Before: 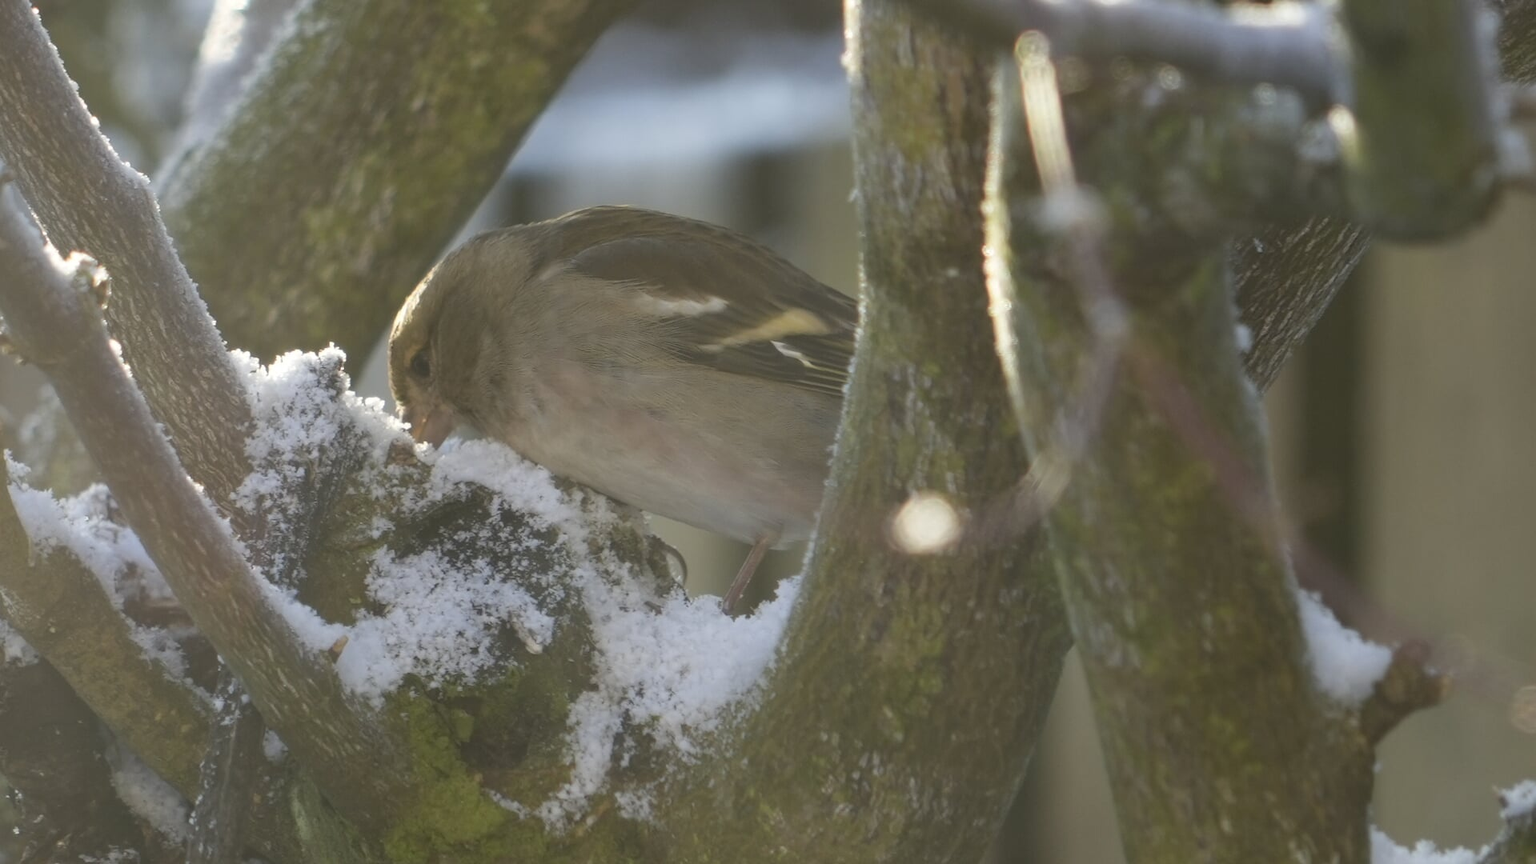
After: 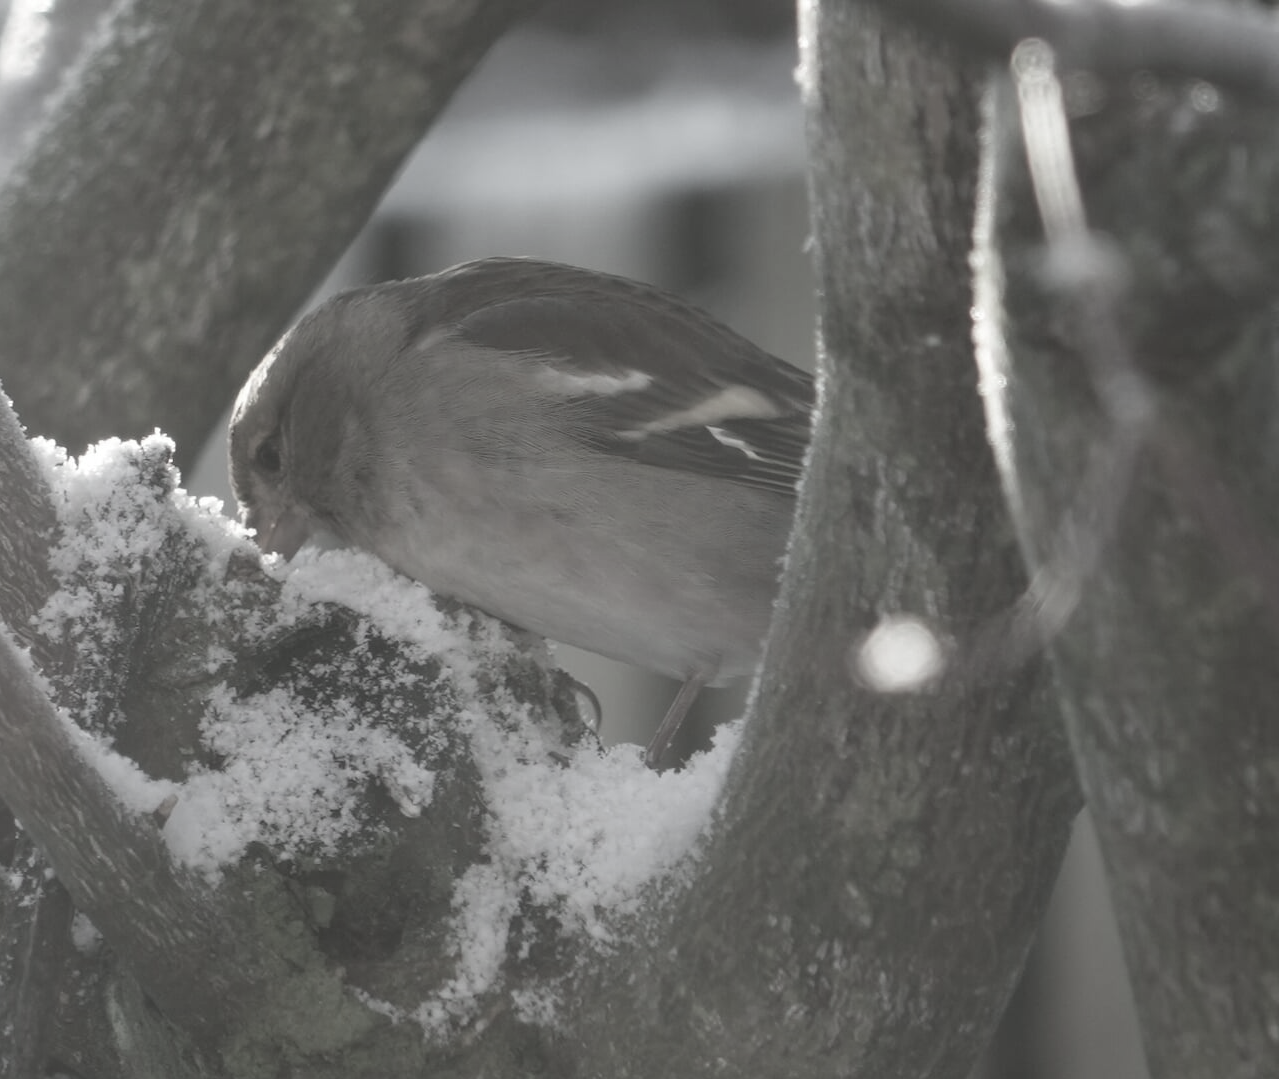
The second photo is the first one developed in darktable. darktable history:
color contrast: green-magenta contrast 0.3, blue-yellow contrast 0.15
crop and rotate: left 13.409%, right 19.924%
